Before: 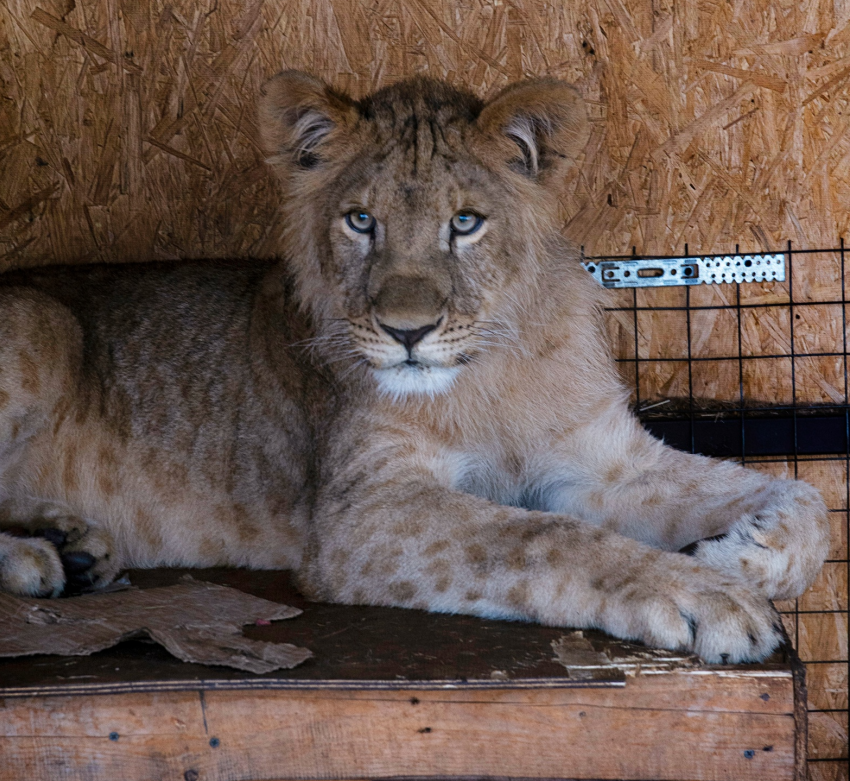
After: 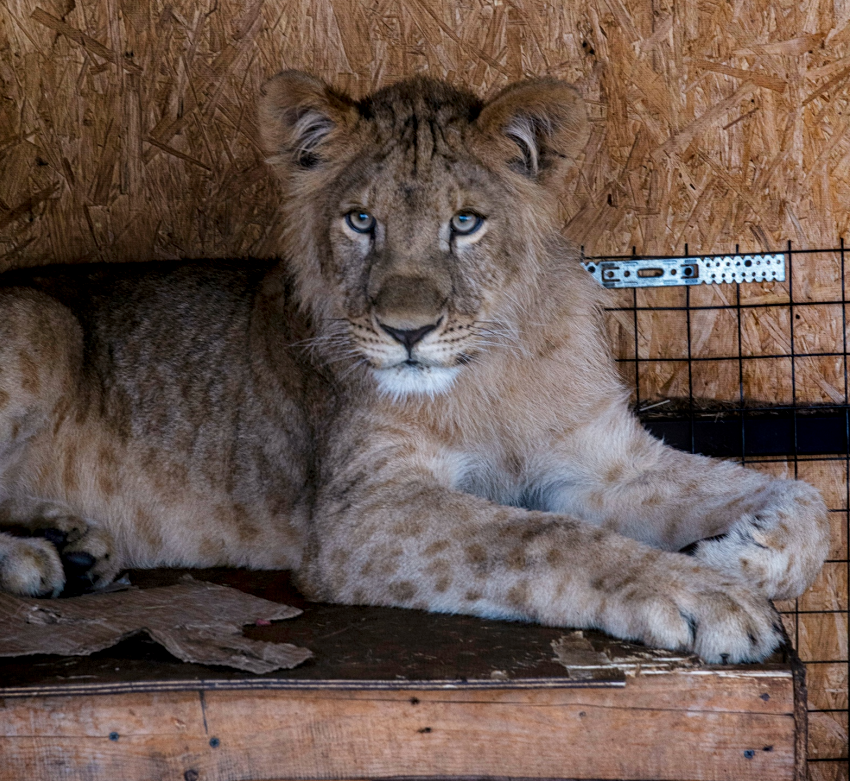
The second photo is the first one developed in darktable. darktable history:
local contrast: on, module defaults
exposure: exposure -0.041 EV
